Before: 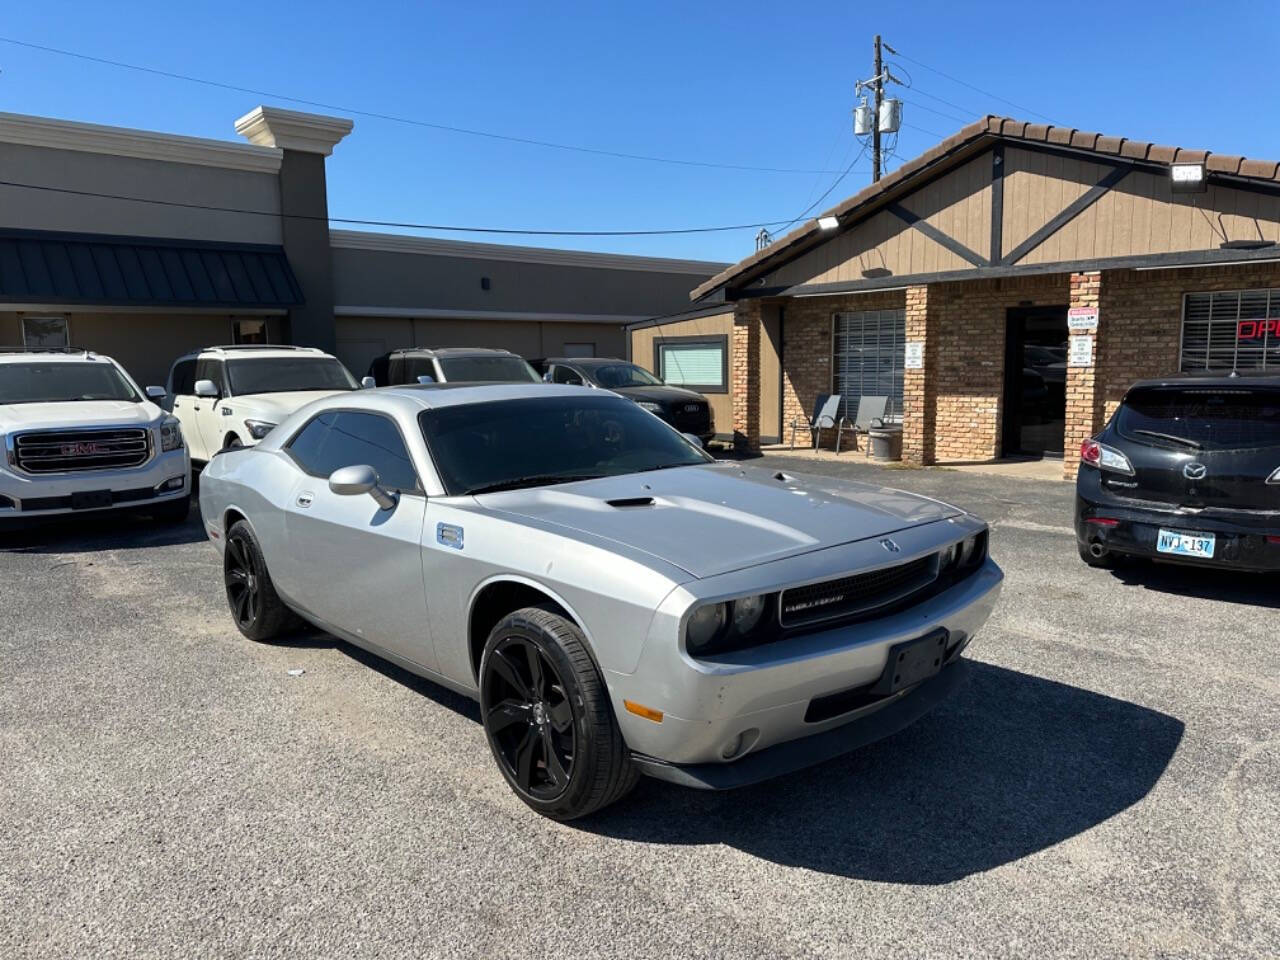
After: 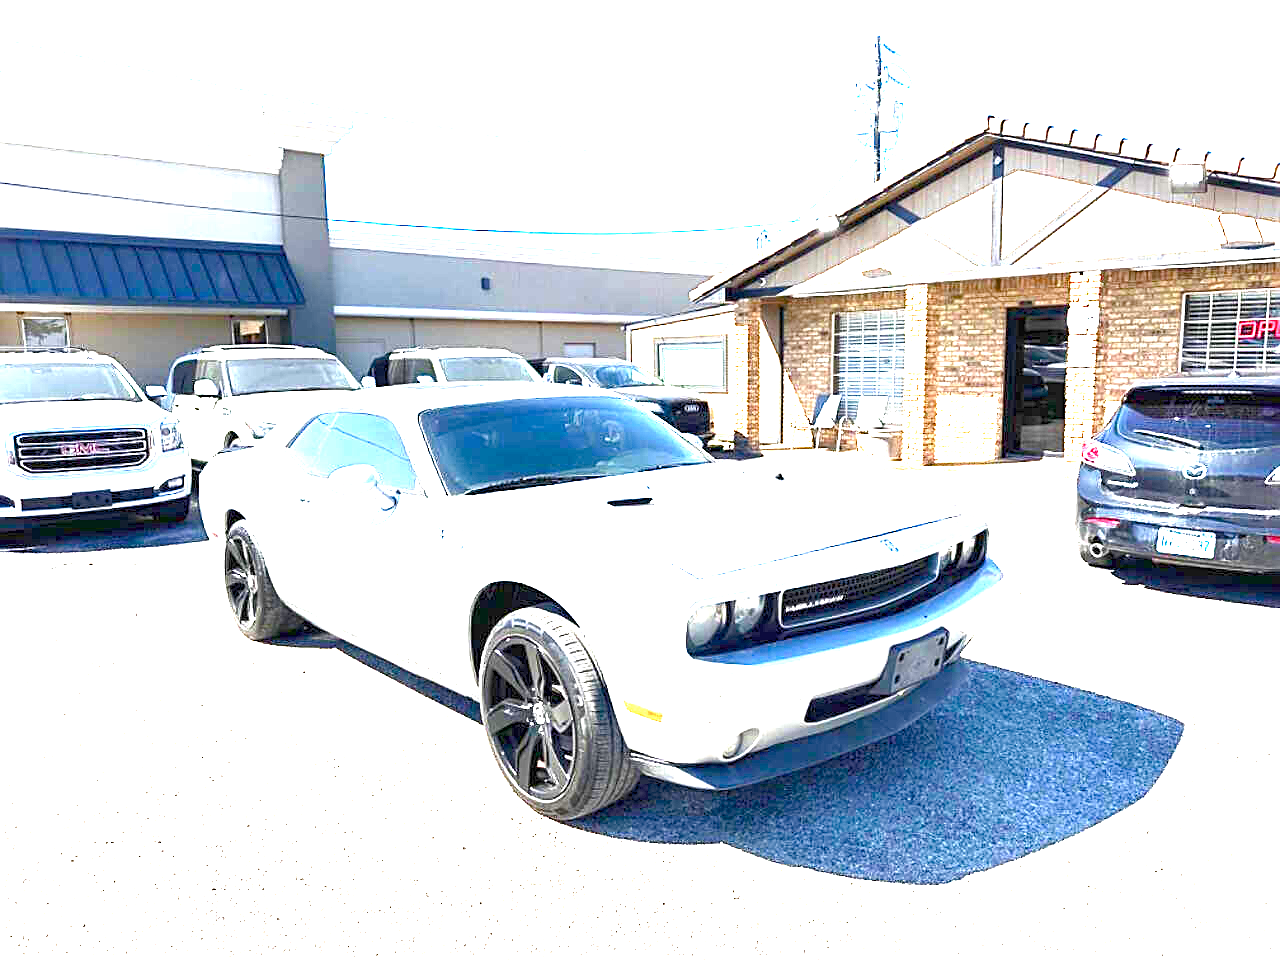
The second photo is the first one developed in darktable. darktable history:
exposure: black level correction 0, exposure 3.969 EV, compensate highlight preservation false
color balance rgb: perceptual saturation grading › global saturation 20%, perceptual saturation grading › highlights -25.674%, perceptual saturation grading › shadows 49.326%
sharpen: on, module defaults
